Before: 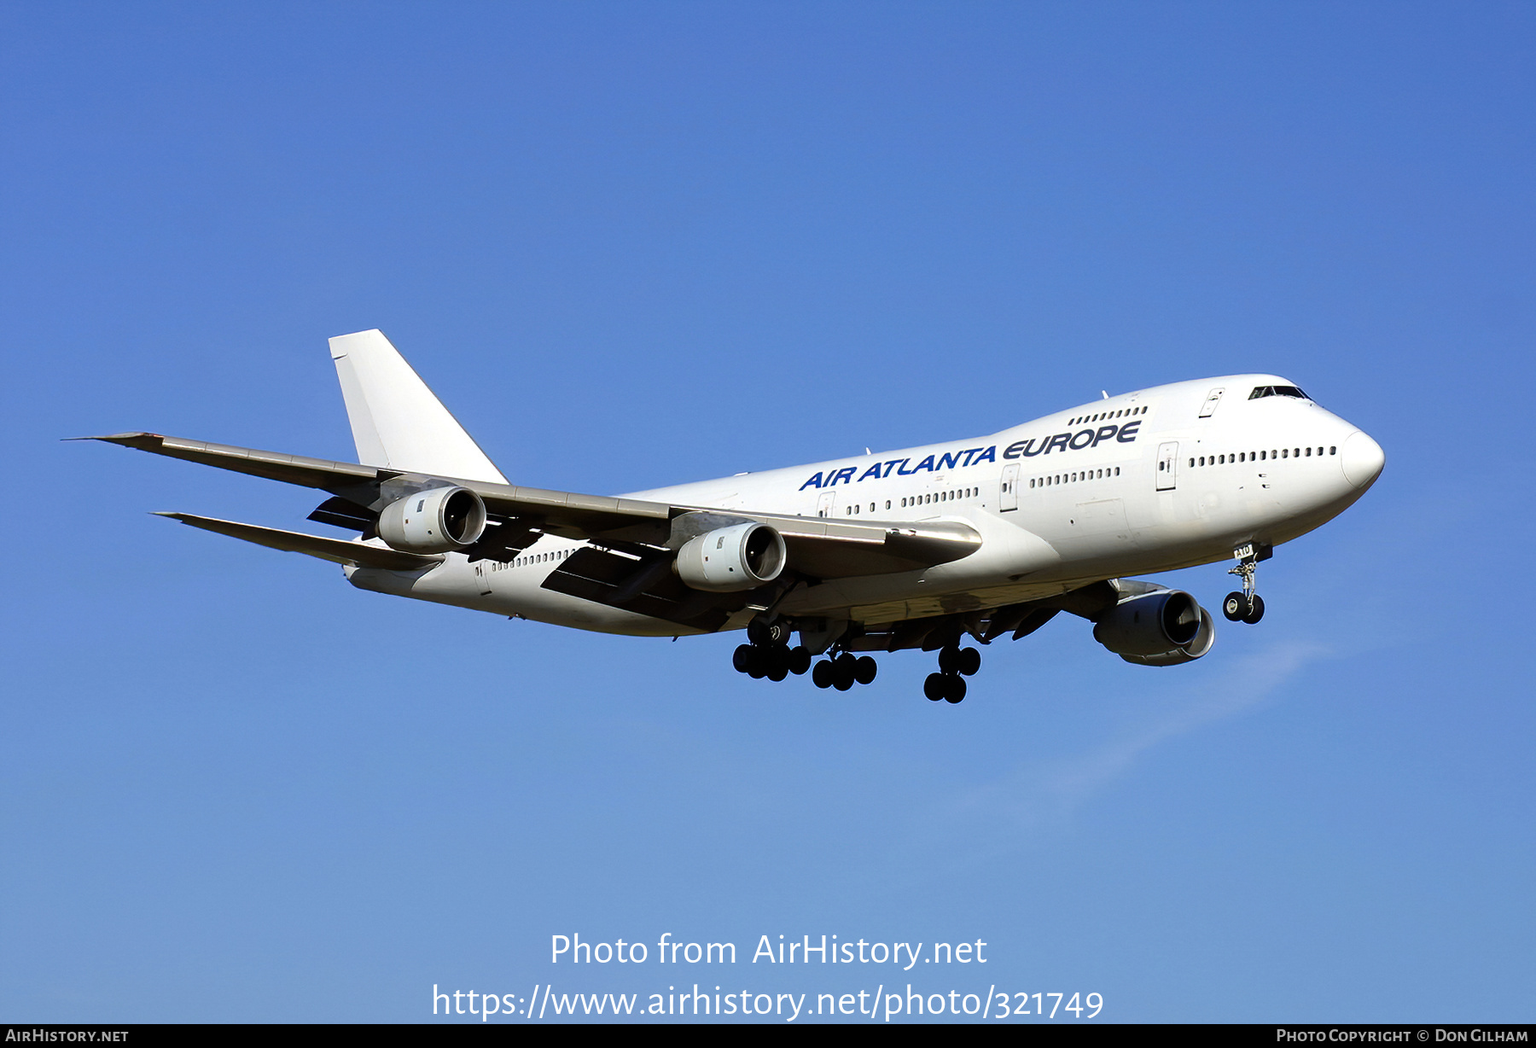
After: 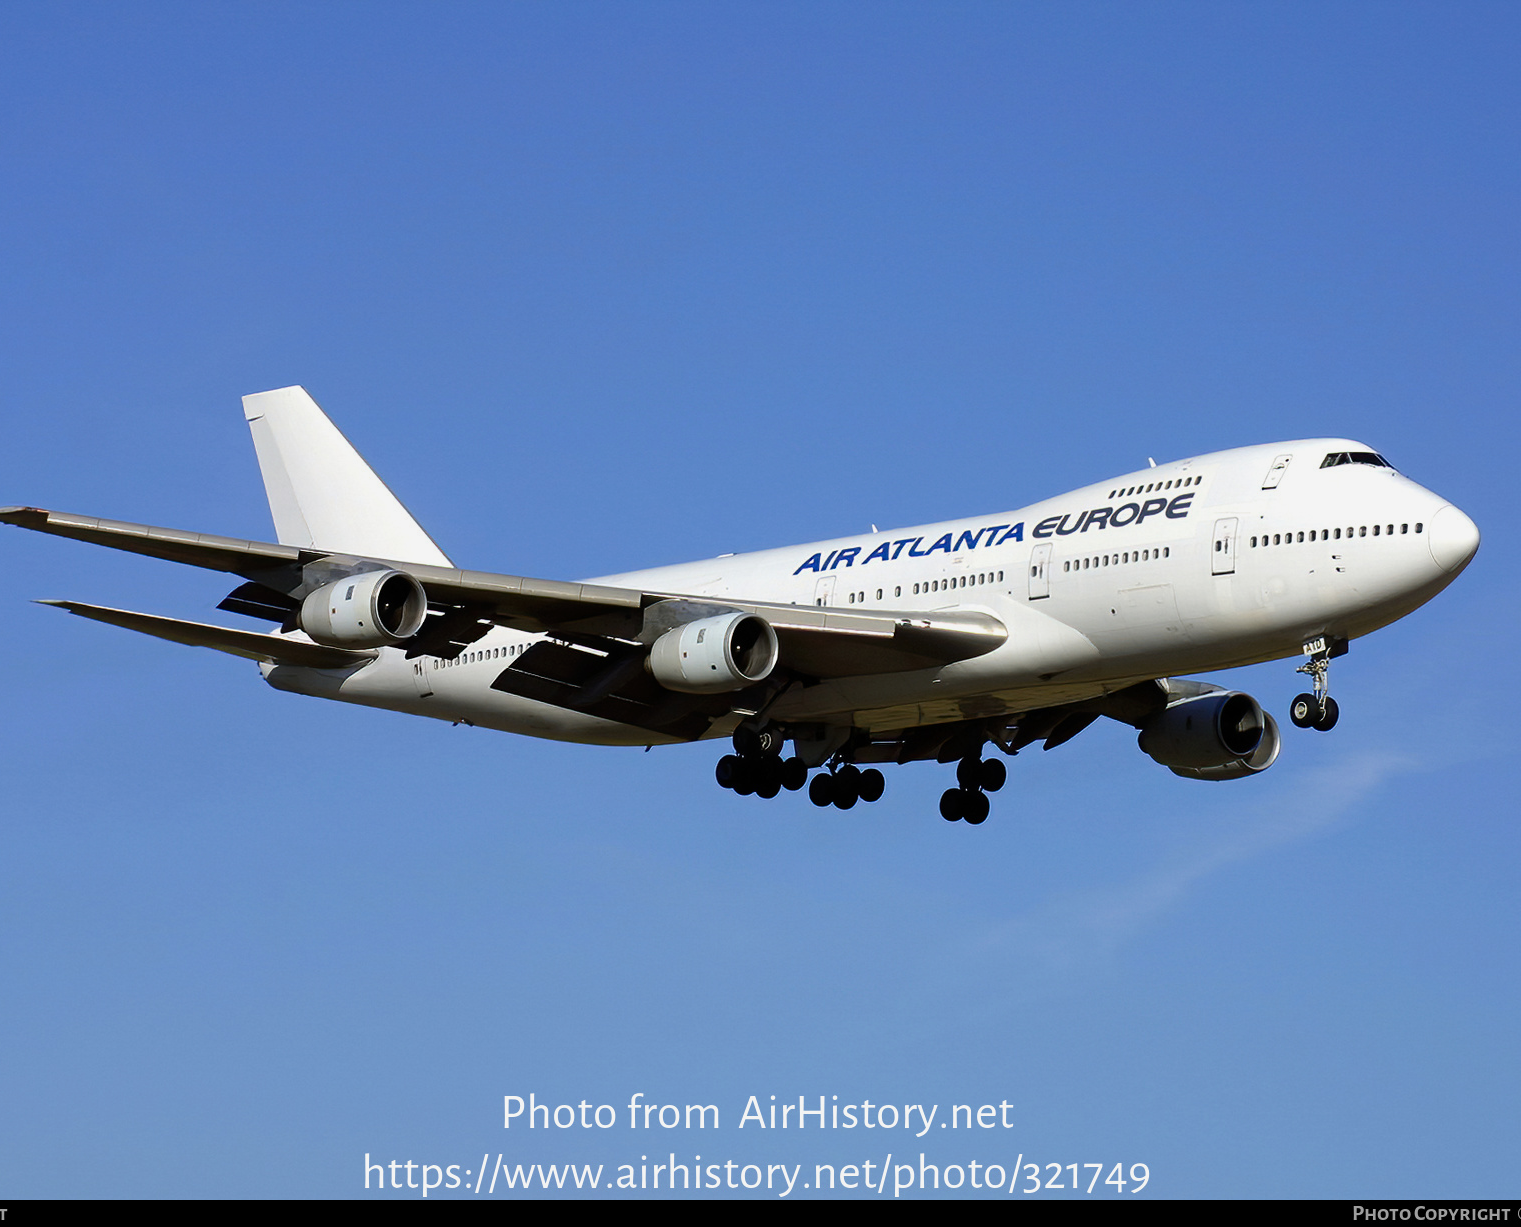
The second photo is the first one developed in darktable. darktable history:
exposure: exposure -0.147 EV, compensate exposure bias true, compensate highlight preservation false
crop: left 7.957%, right 7.534%
